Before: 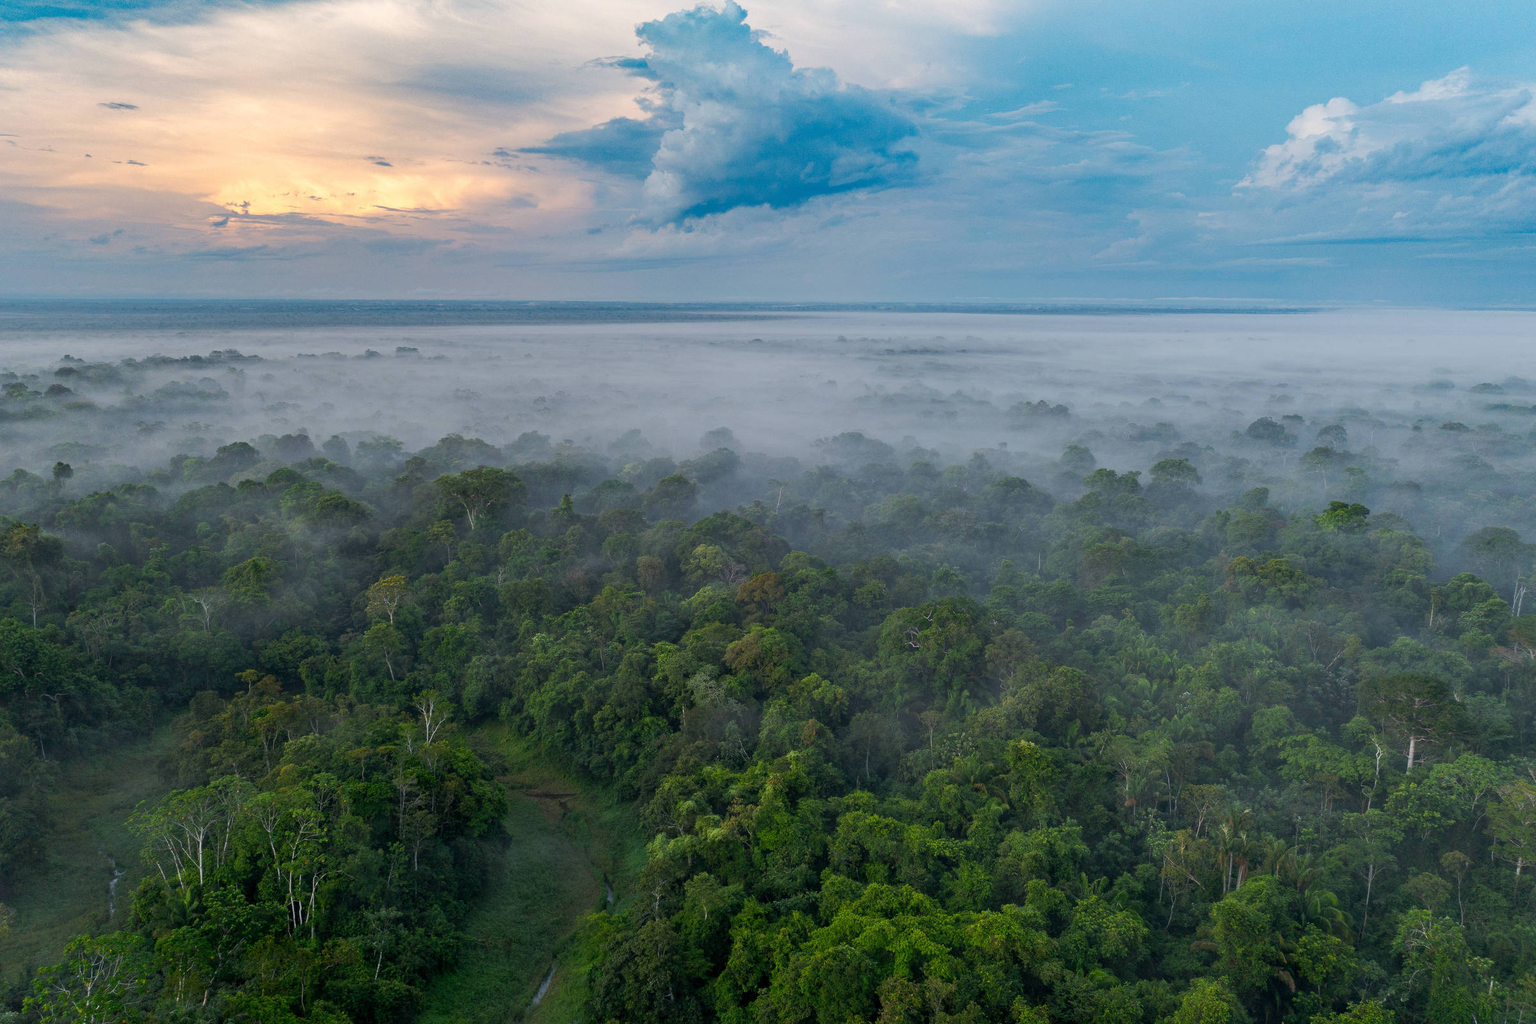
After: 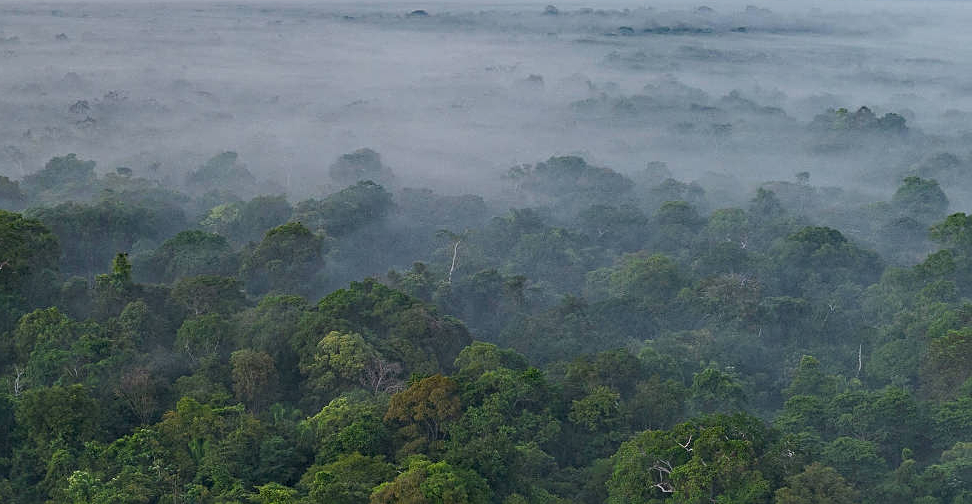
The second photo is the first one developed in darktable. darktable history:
crop: left 31.848%, top 32.478%, right 27.64%, bottom 36.003%
haze removal: strength 0.293, distance 0.247, compatibility mode true, adaptive false
sharpen: on, module defaults
